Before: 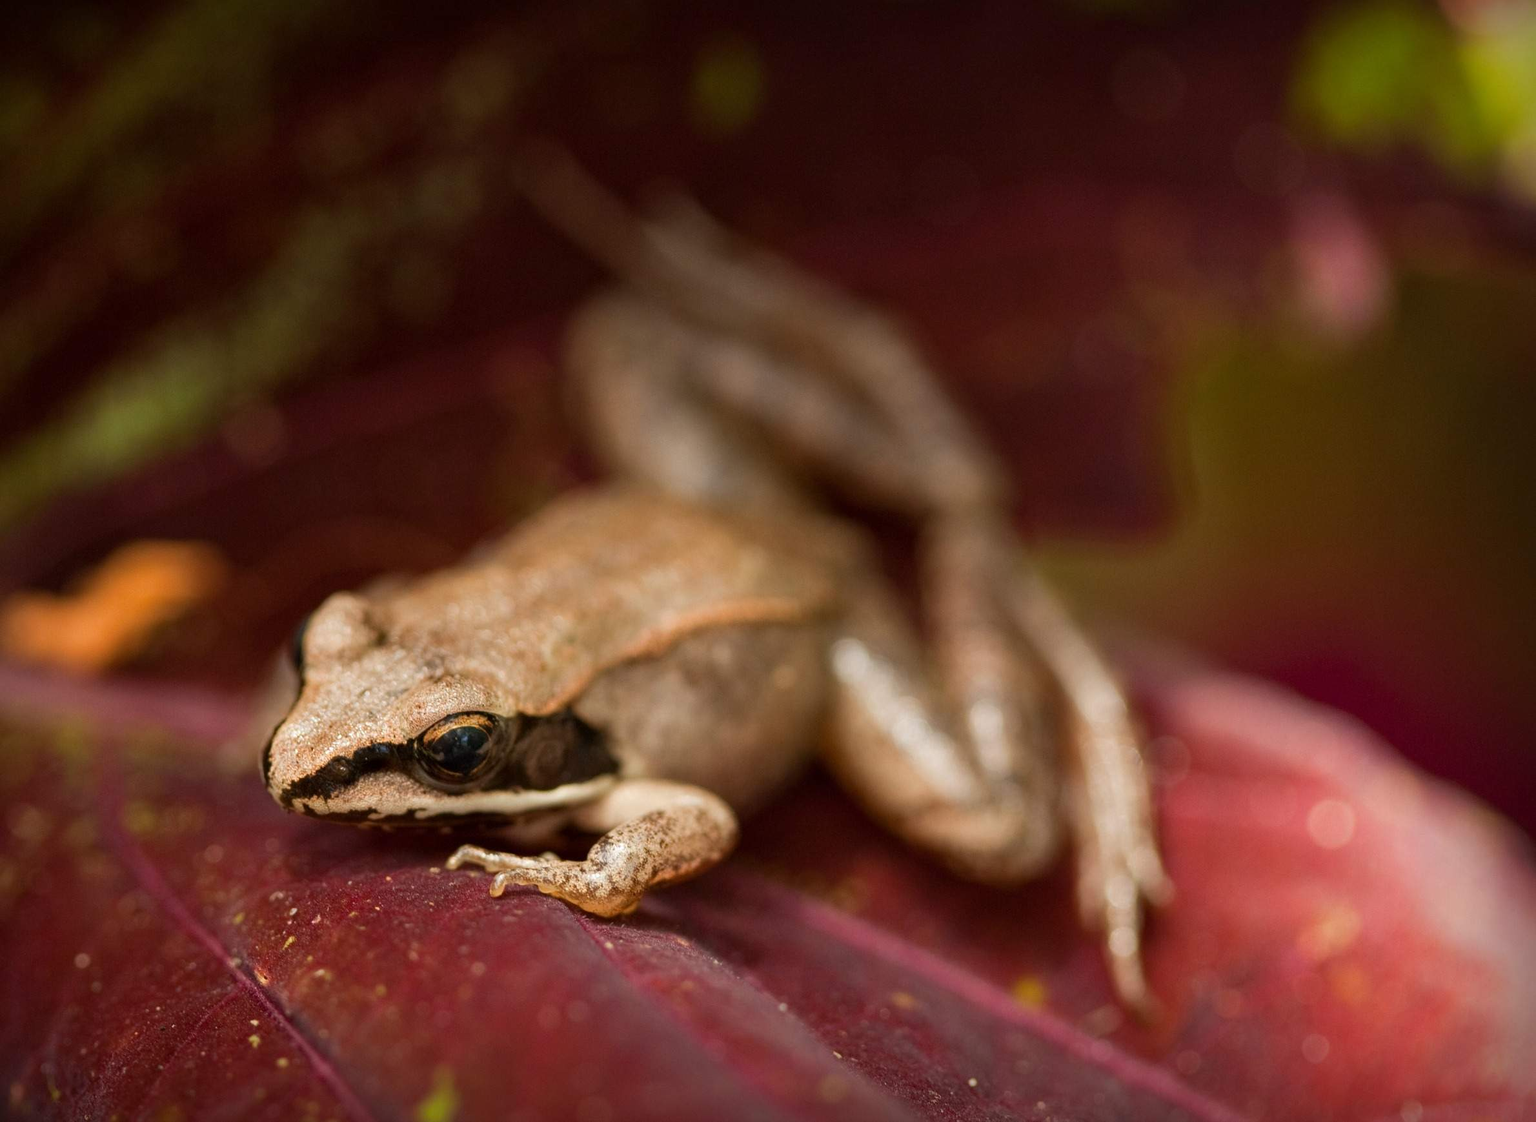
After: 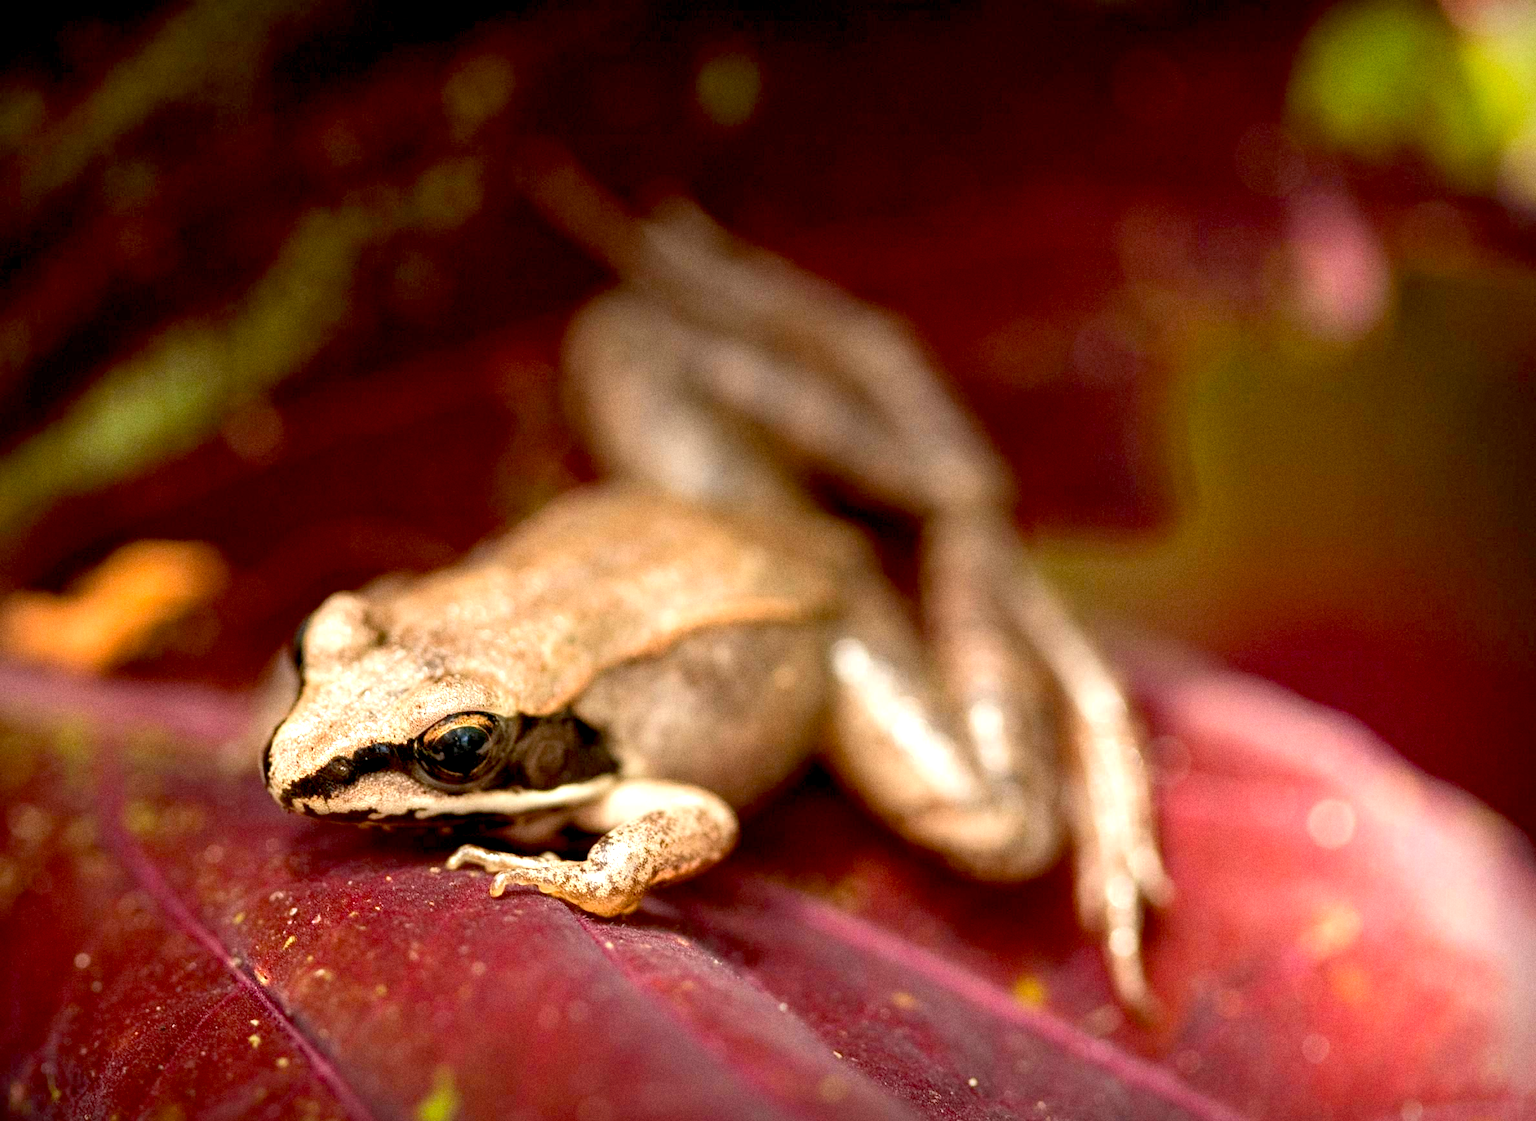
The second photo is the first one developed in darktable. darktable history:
grain: on, module defaults
exposure: black level correction 0.008, exposure 0.979 EV, compensate highlight preservation false
